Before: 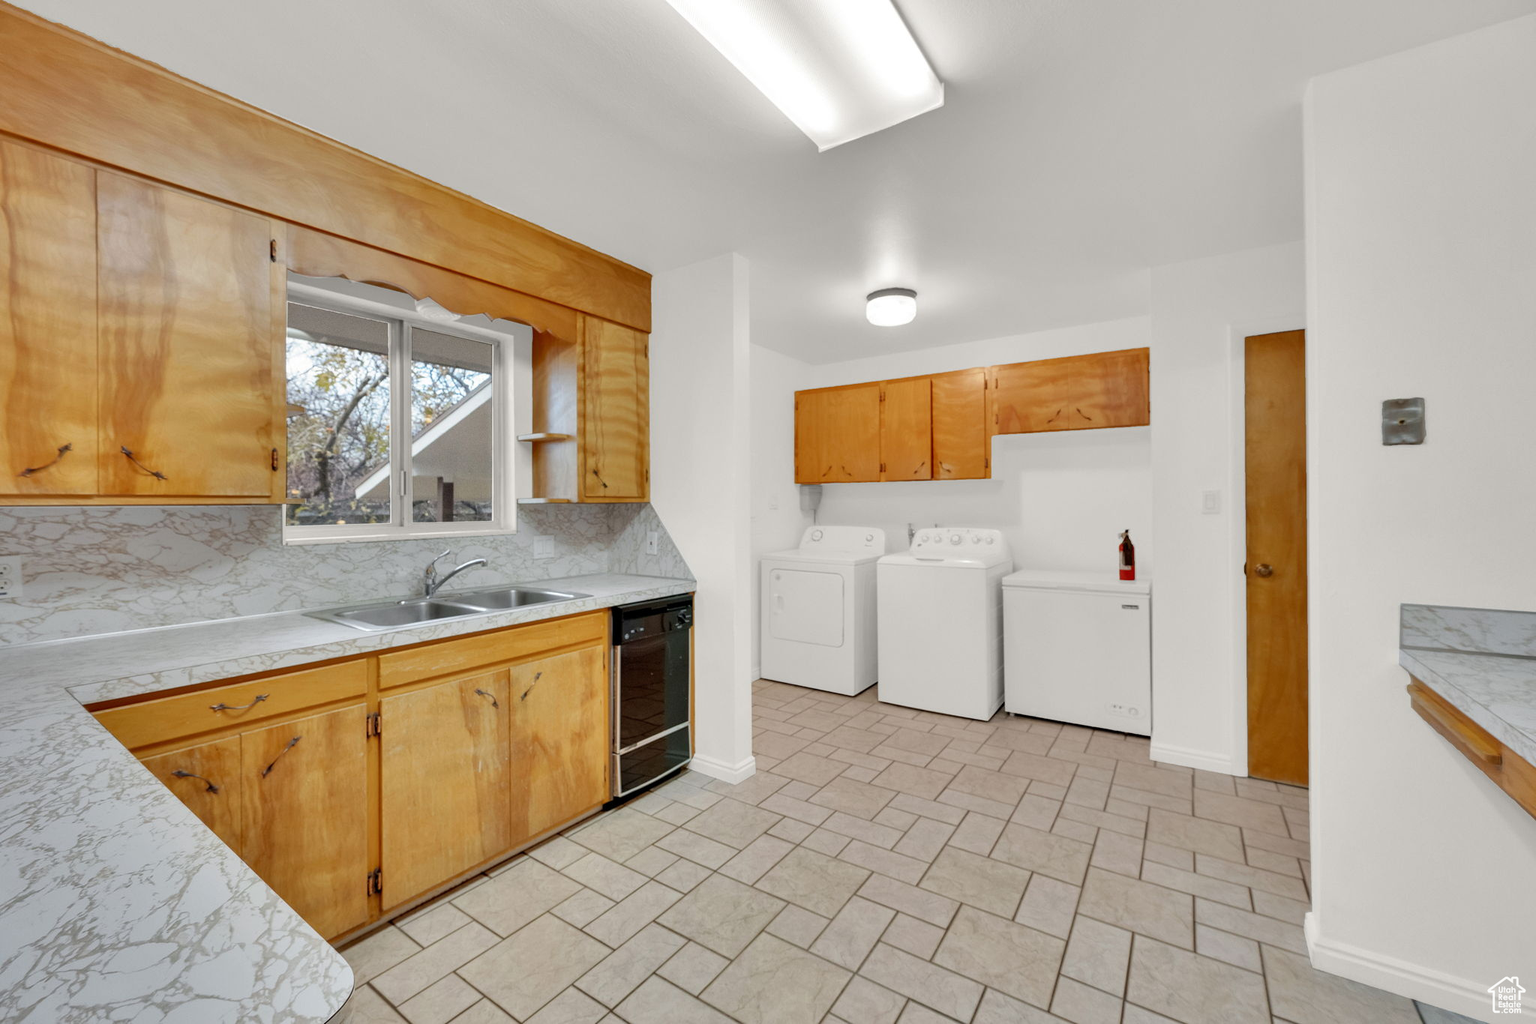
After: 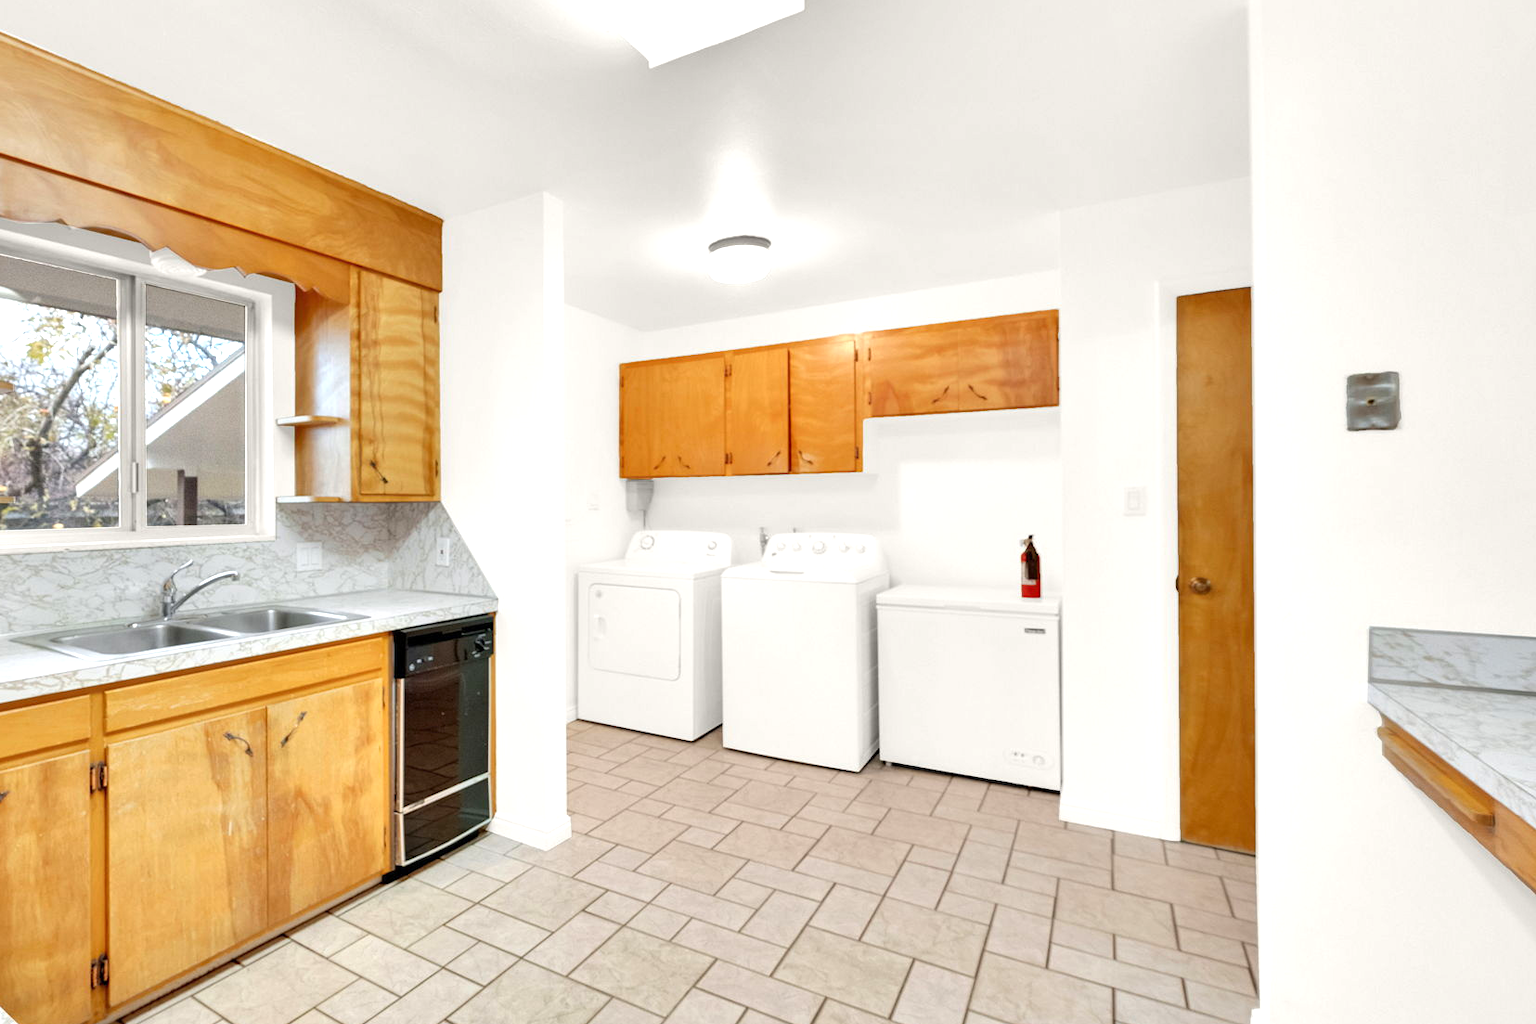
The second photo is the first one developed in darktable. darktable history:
exposure: exposure 0.77 EV, compensate highlight preservation false
crop: left 19.159%, top 9.58%, bottom 9.58%
